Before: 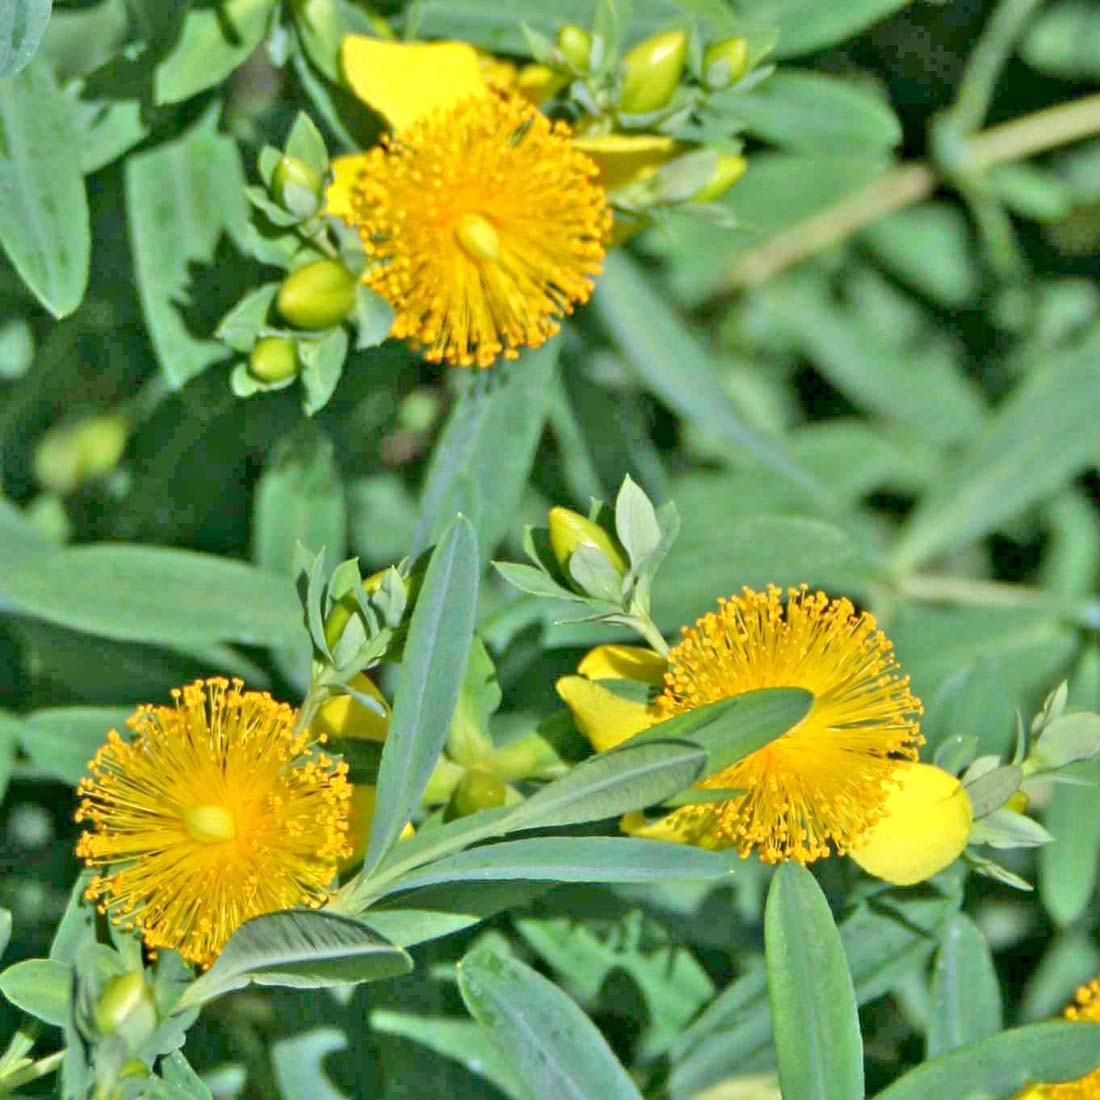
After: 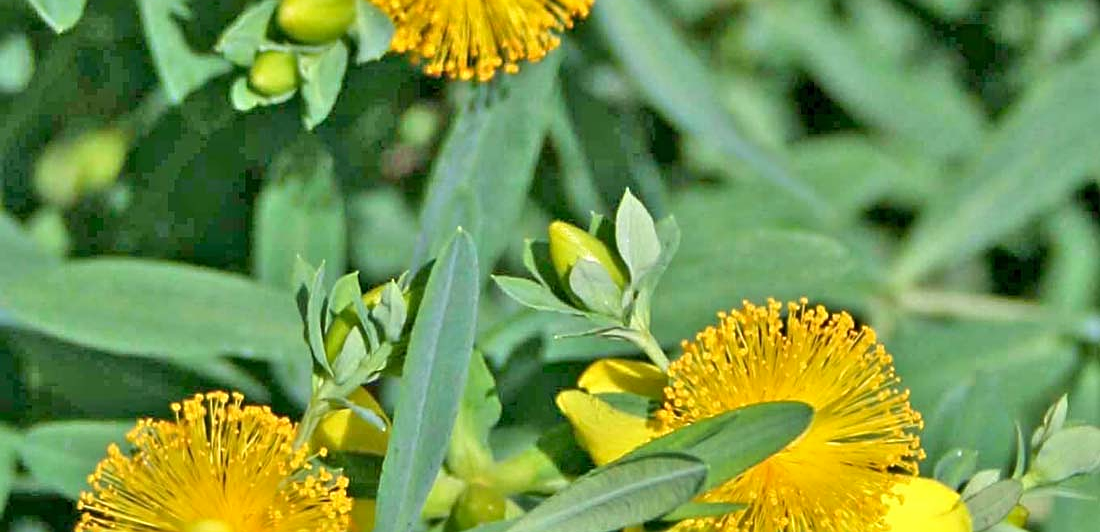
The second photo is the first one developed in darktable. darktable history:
shadows and highlights: shadows 29.61, highlights -30.47, low approximation 0.01, soften with gaussian
crop and rotate: top 26.056%, bottom 25.543%
sharpen: on, module defaults
